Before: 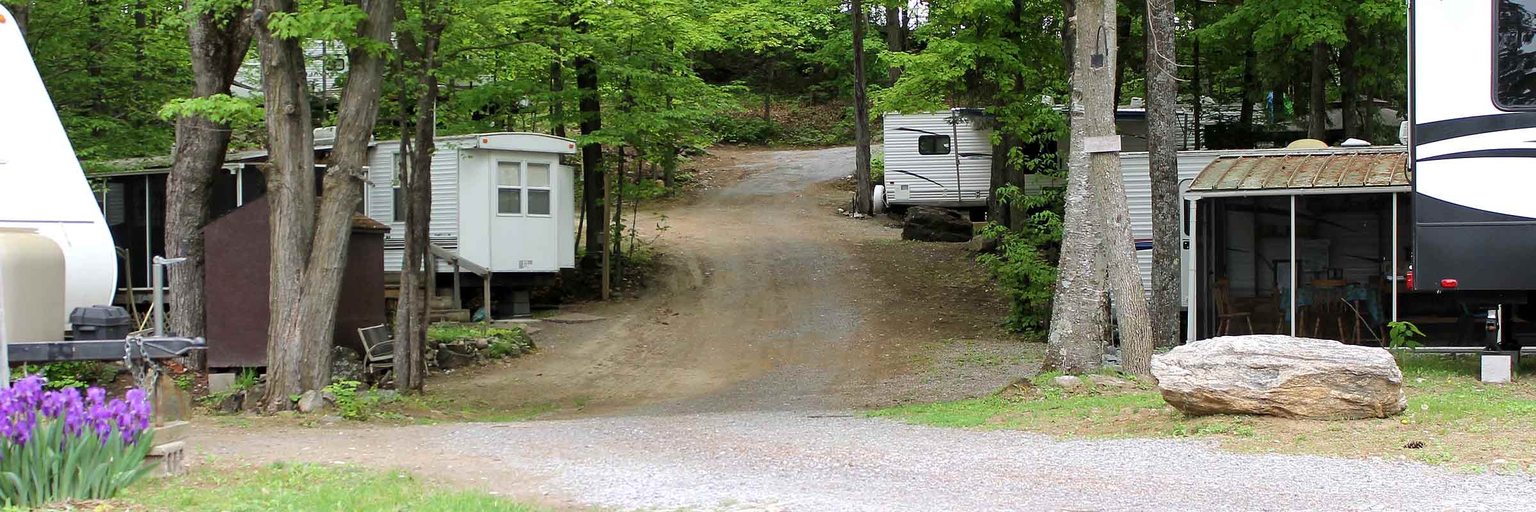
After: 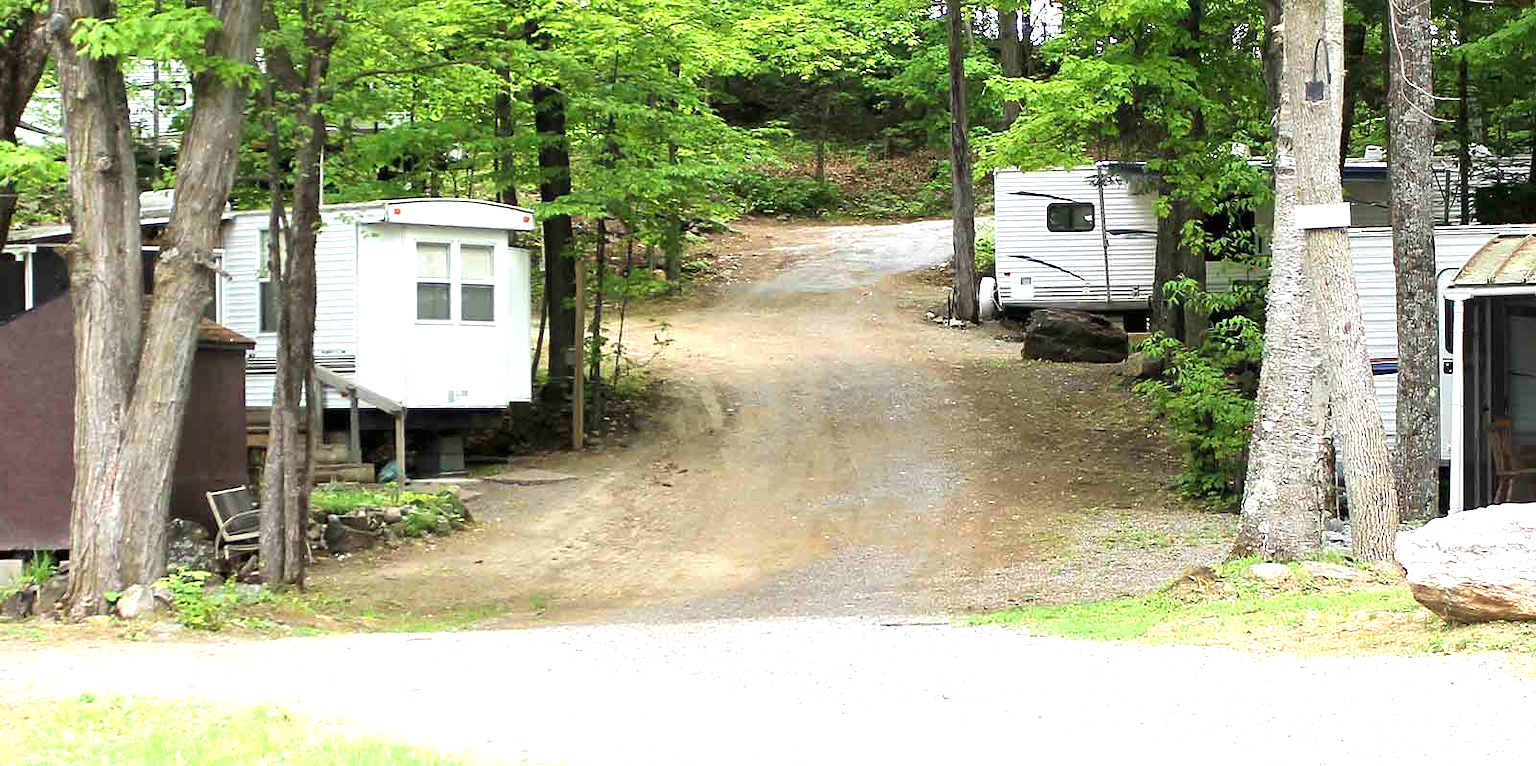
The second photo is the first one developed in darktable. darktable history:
crop and rotate: left 14.357%, right 18.928%
exposure: black level correction 0, exposure 1.181 EV, compensate highlight preservation false
